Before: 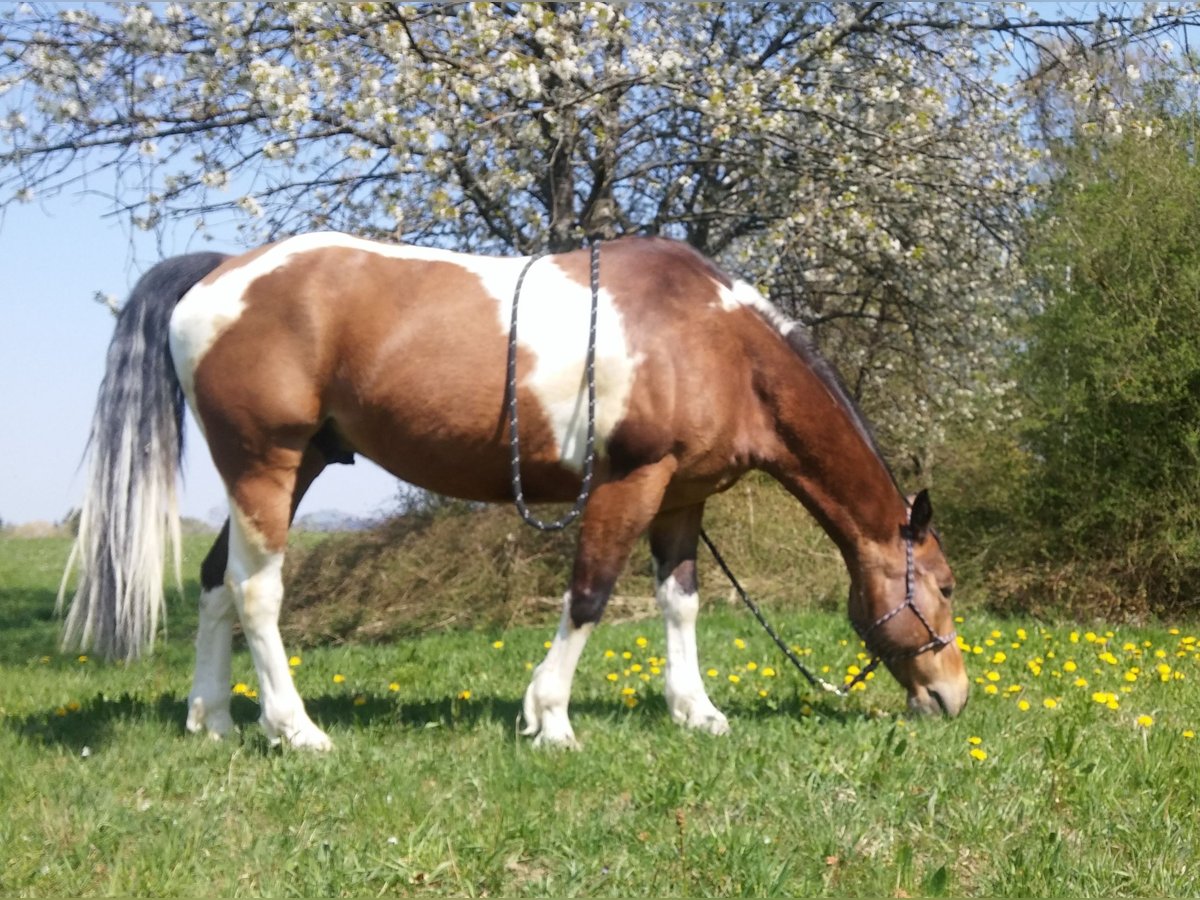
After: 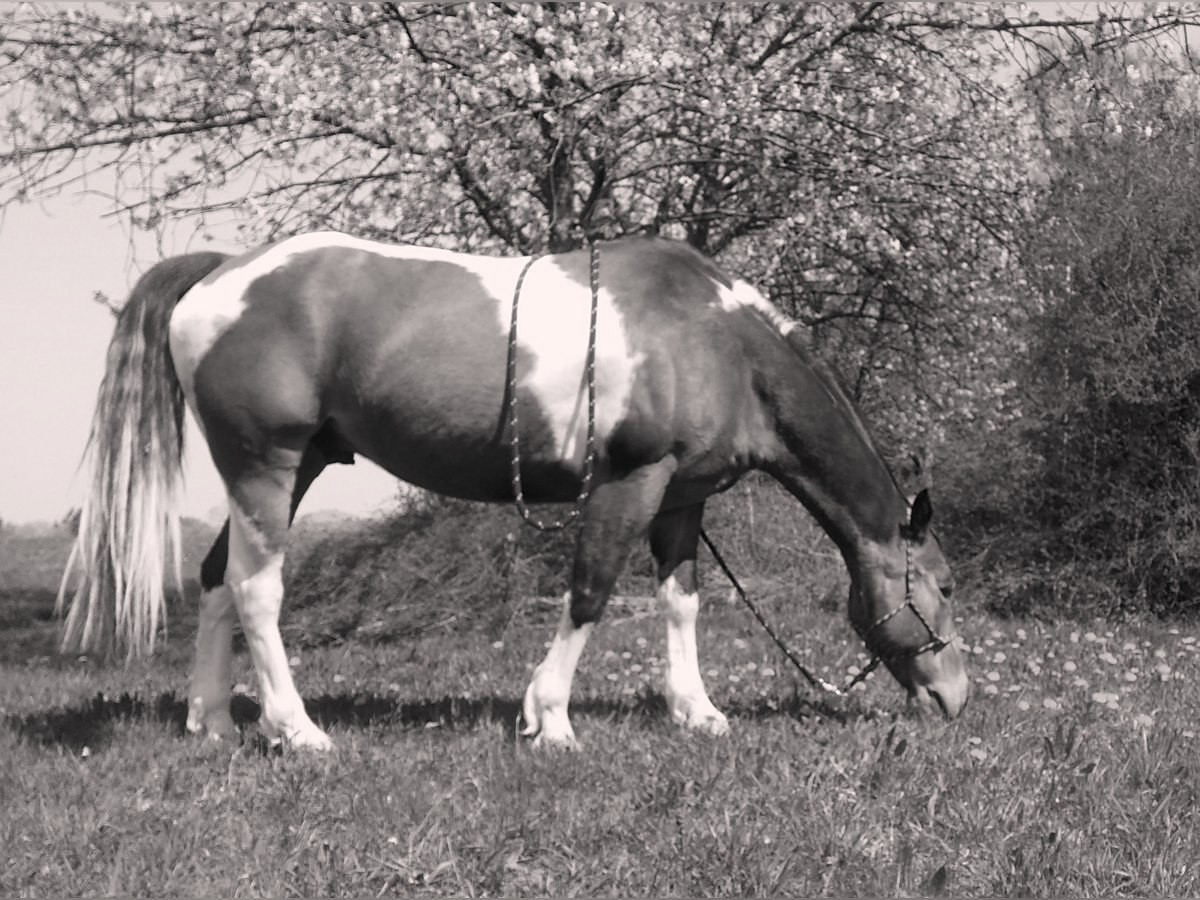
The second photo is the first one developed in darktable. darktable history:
color calibration: output gray [0.23, 0.37, 0.4, 0], gray › normalize channels true, illuminant same as pipeline (D50), adaptation XYZ, x 0.346, y 0.359, gamut compression 0
color correction: highlights a* 3.22, highlights b* 1.93, saturation 1.19
sharpen: amount 0.2
